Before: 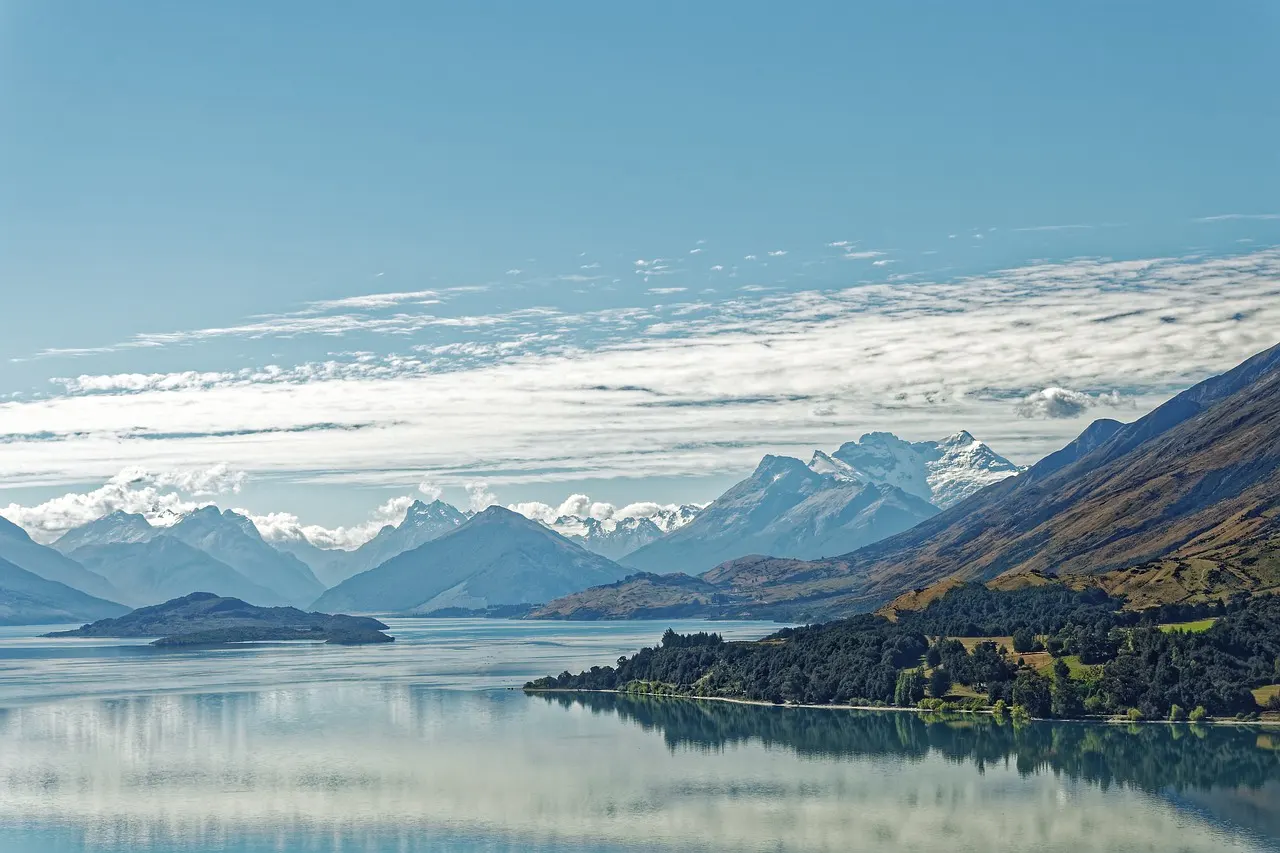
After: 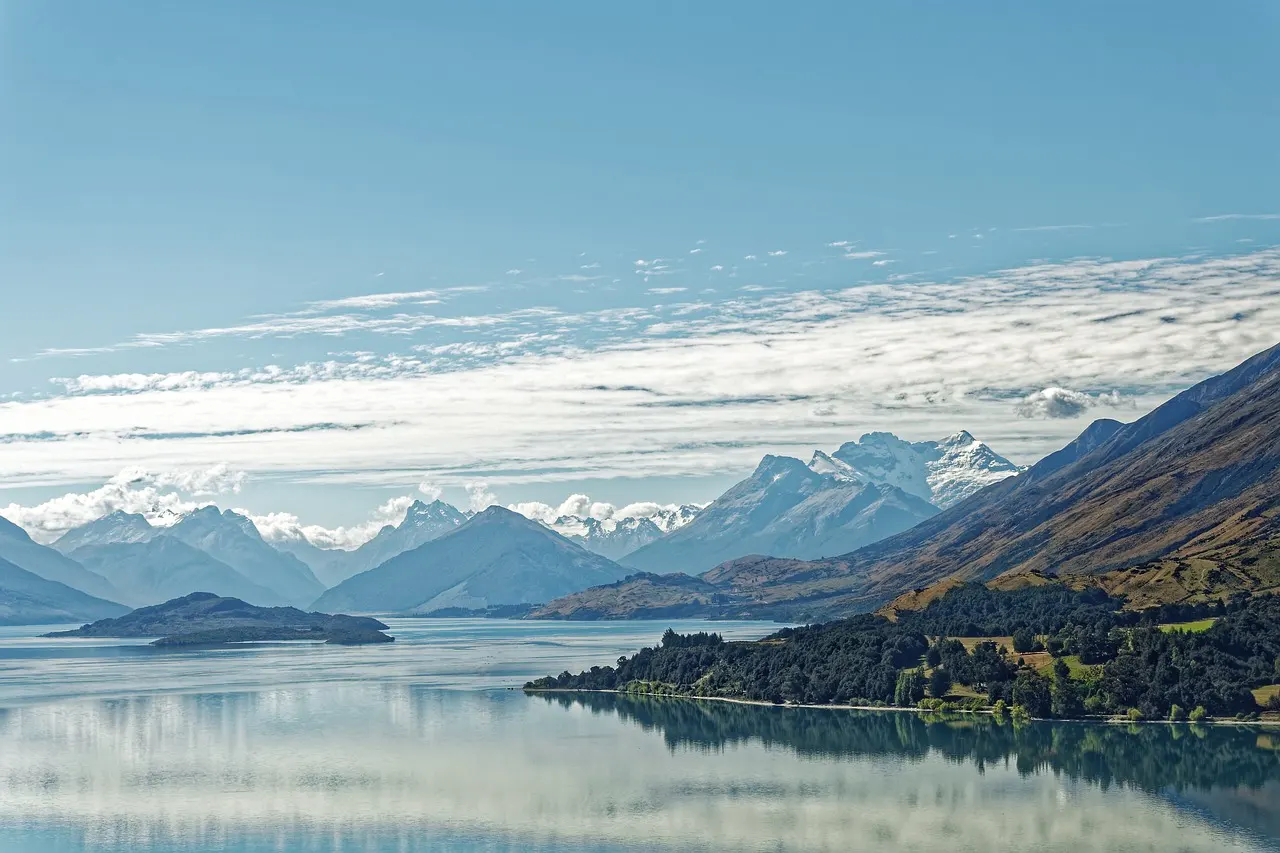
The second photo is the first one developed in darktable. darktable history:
shadows and highlights: shadows -30, highlights 30
